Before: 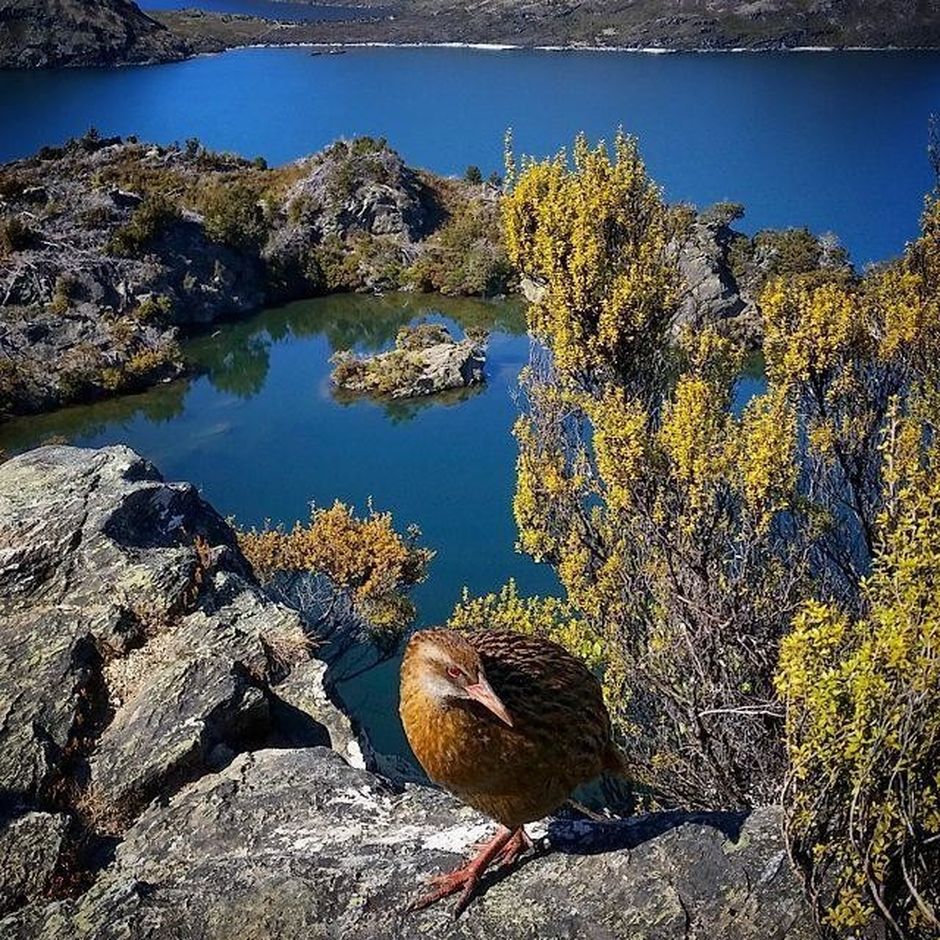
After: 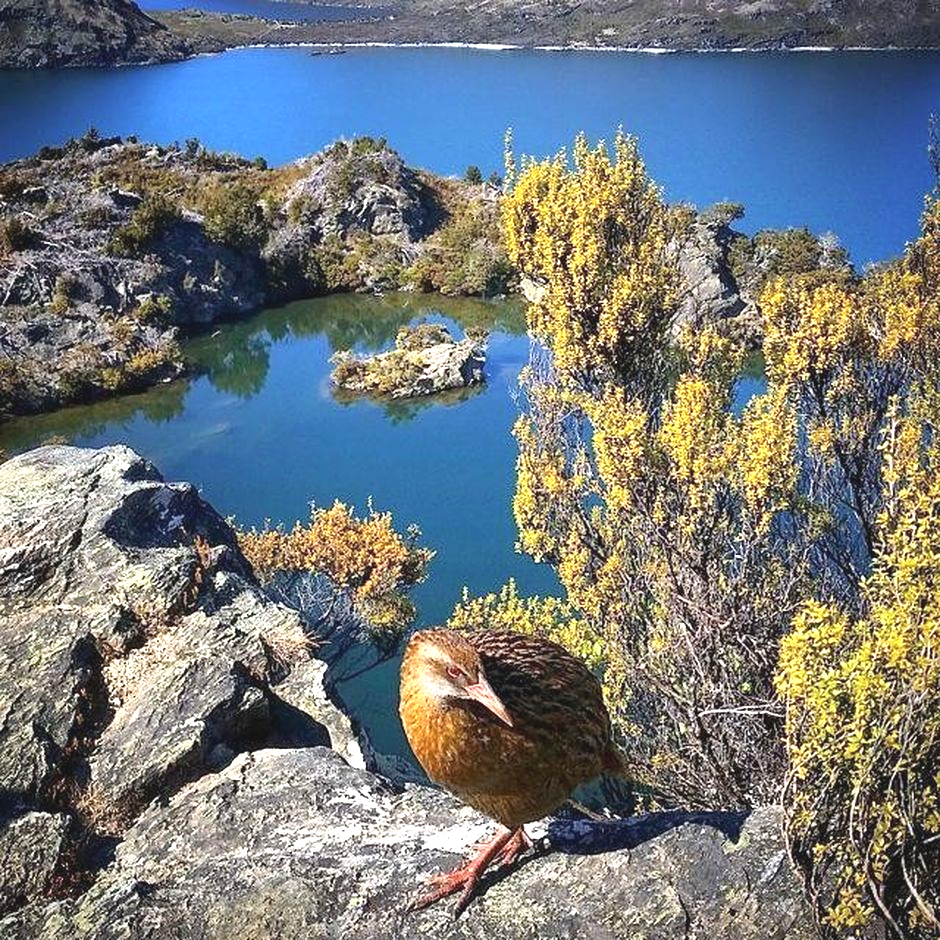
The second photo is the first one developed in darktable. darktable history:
exposure: black level correction 0, exposure 1.1 EV, compensate exposure bias true, compensate highlight preservation false
contrast brightness saturation: contrast -0.1, saturation -0.1
